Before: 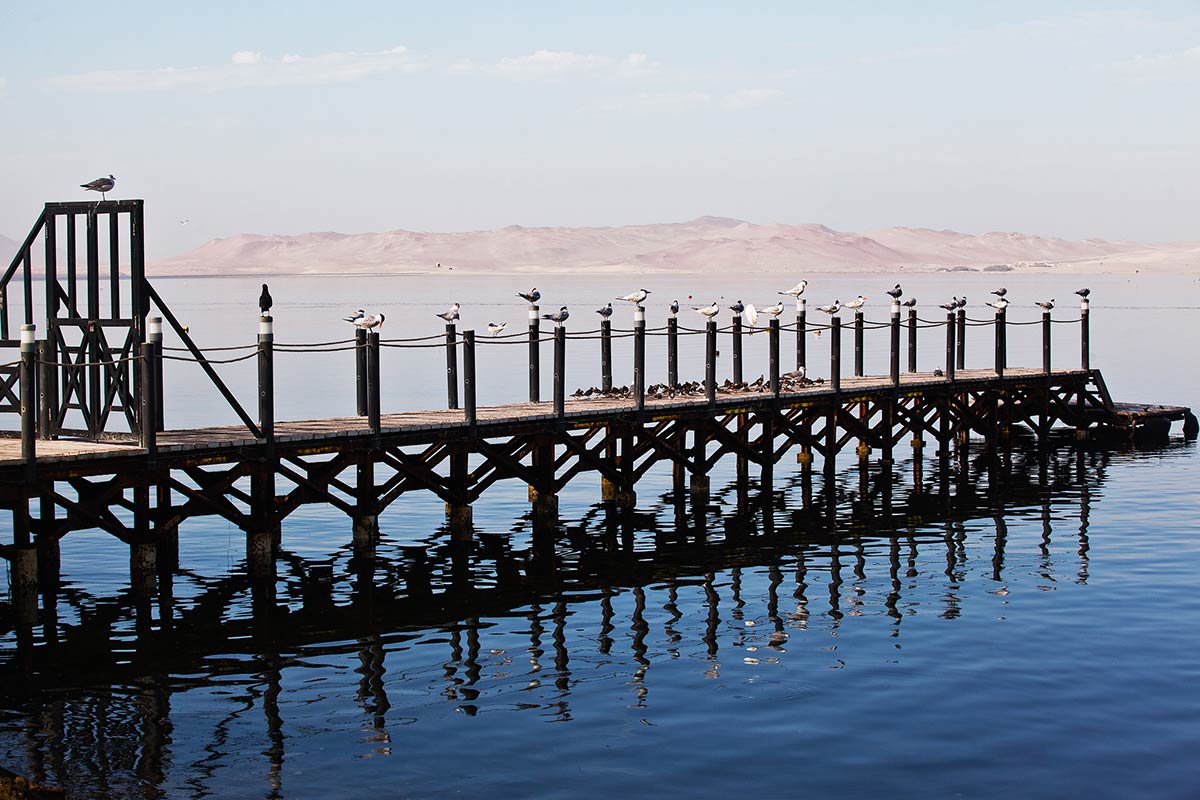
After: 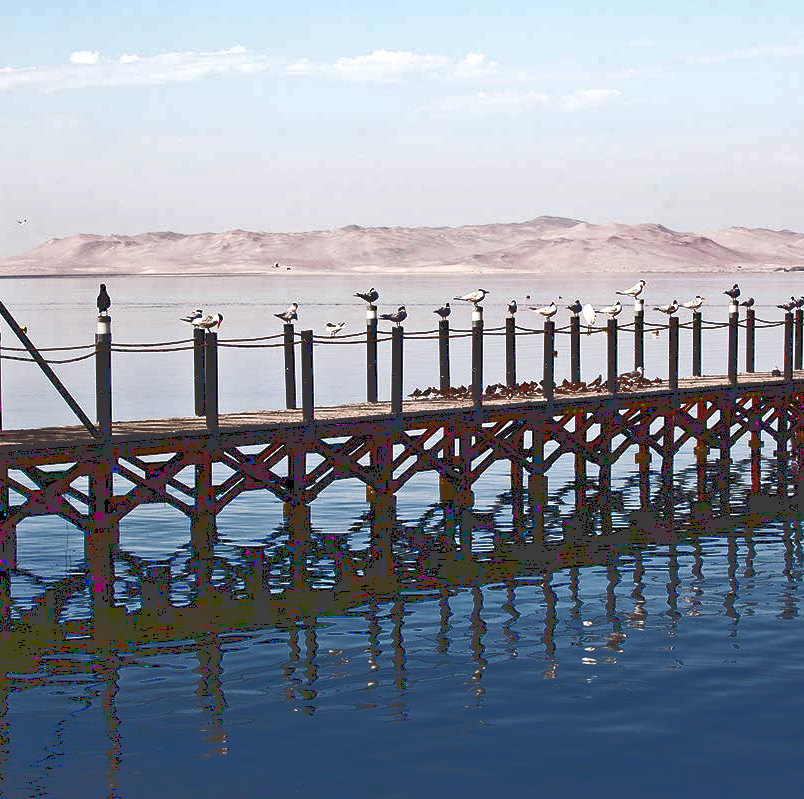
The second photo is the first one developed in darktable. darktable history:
base curve: curves: ch0 [(0, 0.036) (0.083, 0.04) (0.804, 1)]
crop and rotate: left 13.501%, right 19.484%
shadows and highlights: soften with gaussian
exposure: black level correction 0.001, exposure 0.017 EV, compensate highlight preservation false
